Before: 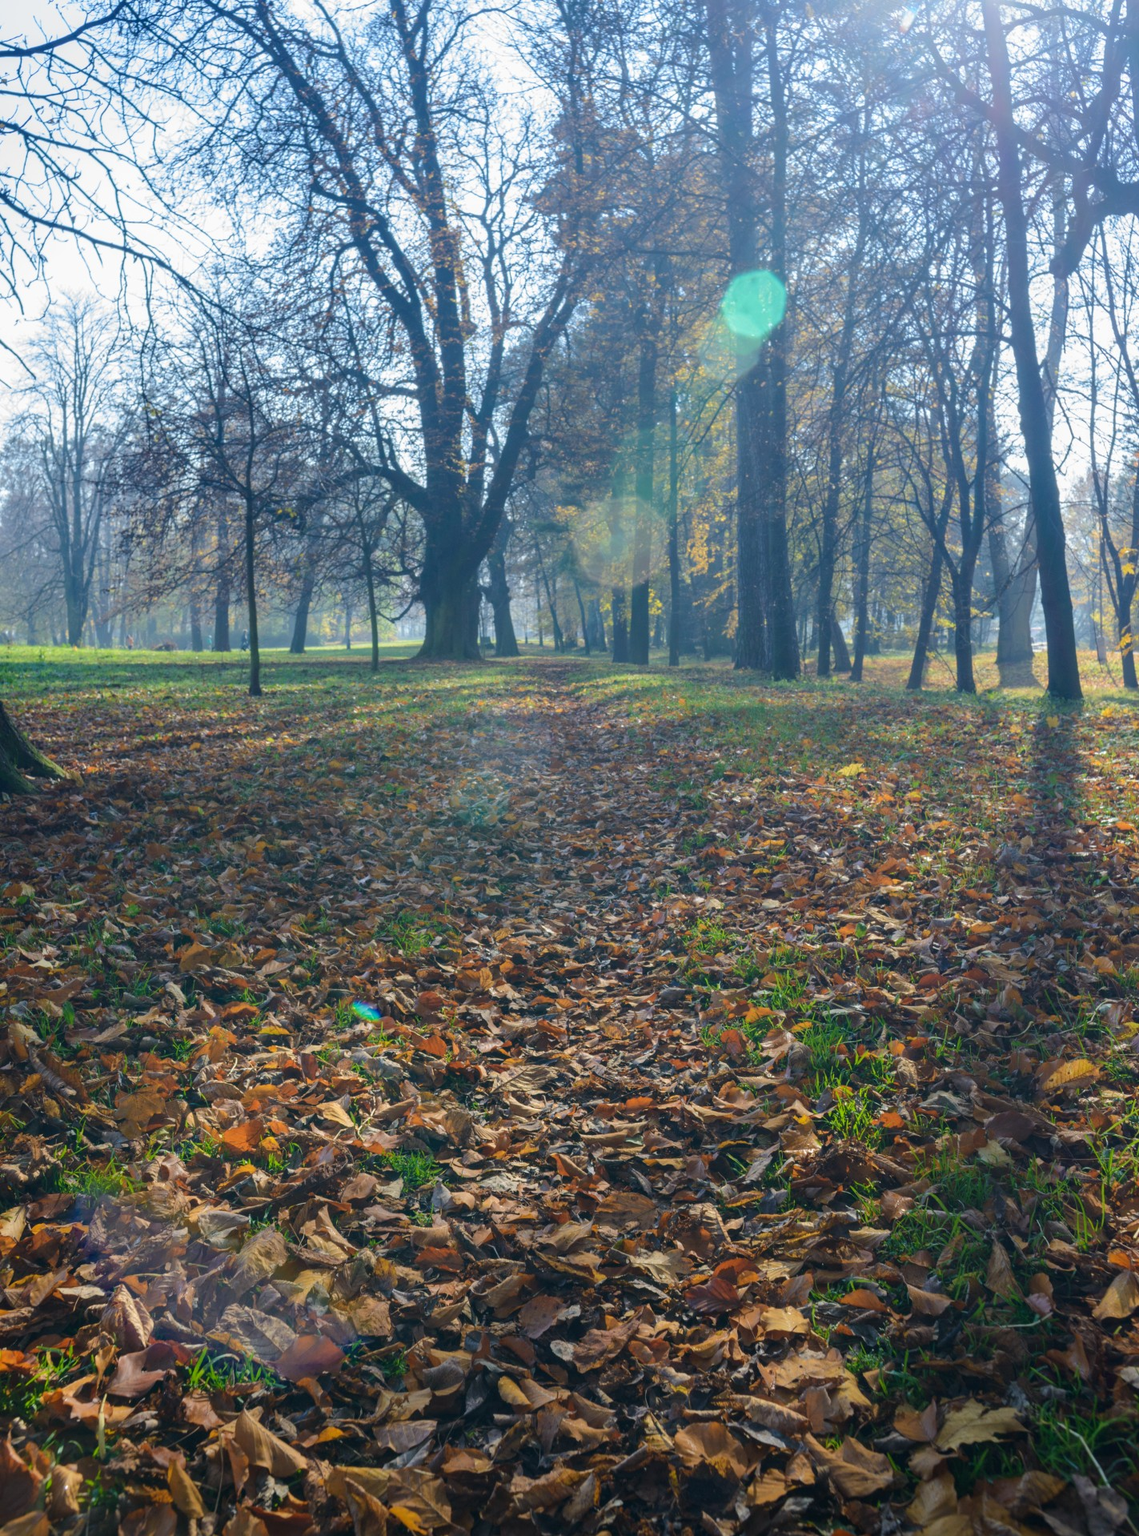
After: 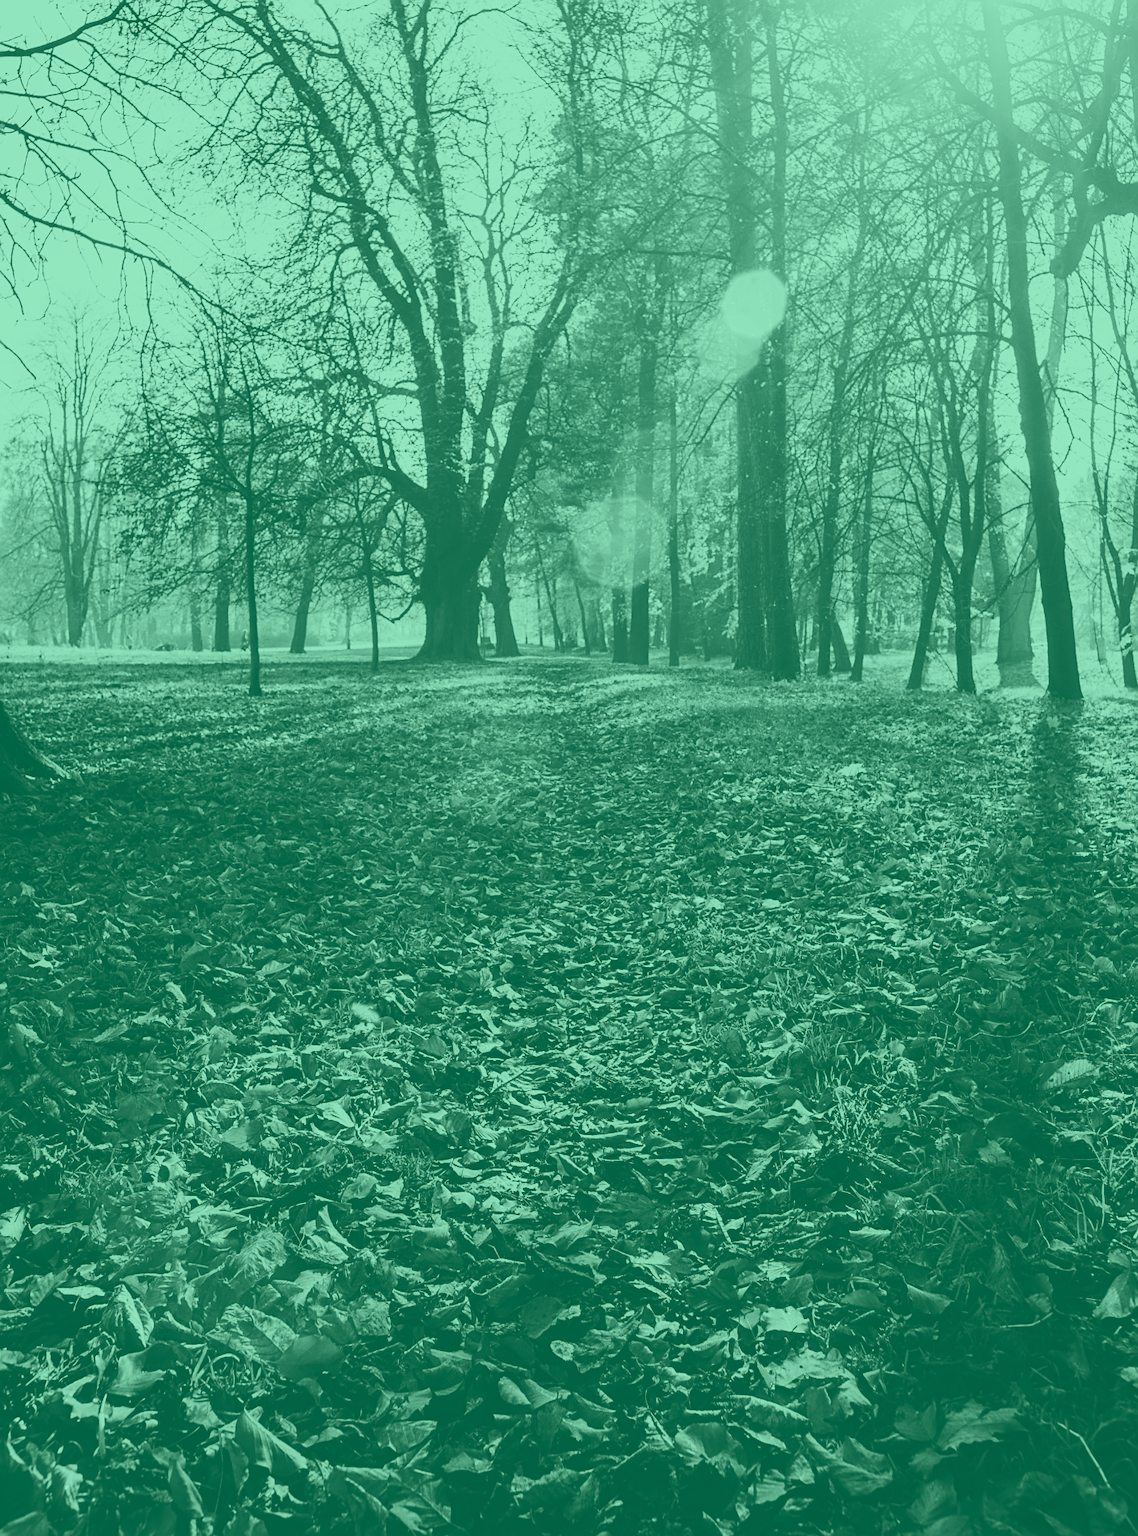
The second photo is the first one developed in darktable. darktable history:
sharpen: on, module defaults
colorize: hue 147.6°, saturation 65%, lightness 21.64%
white balance: red 0.948, green 1.02, blue 1.176
contrast brightness saturation: contrast 0.5, saturation -0.1
